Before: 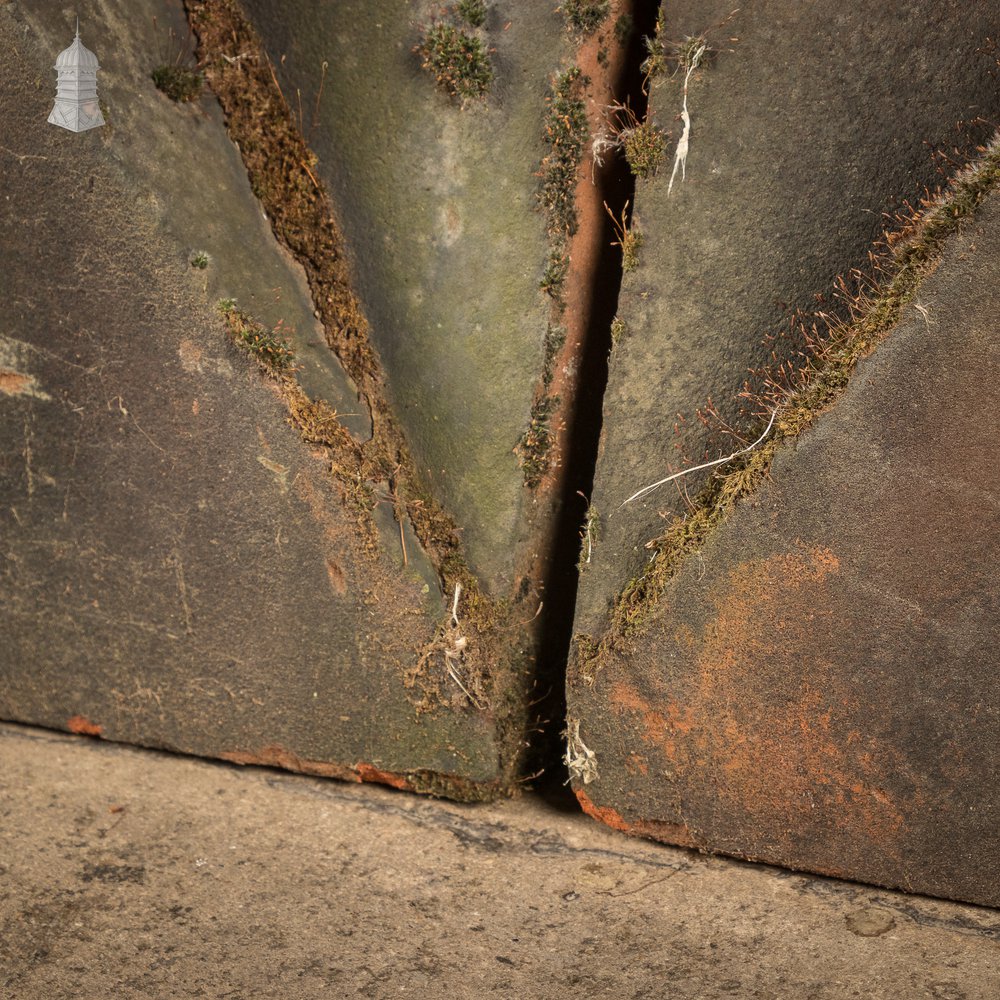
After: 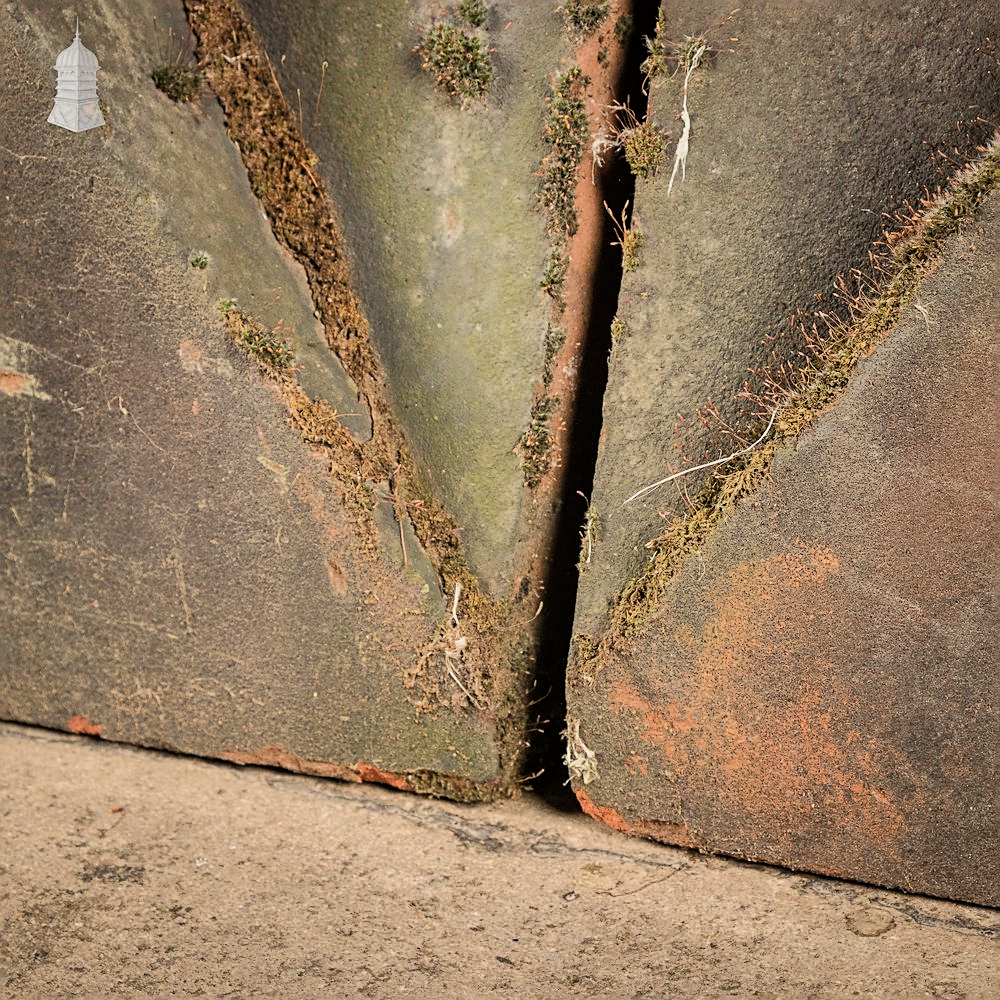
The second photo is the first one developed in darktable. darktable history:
exposure: black level correction 0, exposure 0.892 EV, compensate highlight preservation false
sharpen: on, module defaults
filmic rgb: black relative exposure -7.65 EV, white relative exposure 4.56 EV, hardness 3.61
